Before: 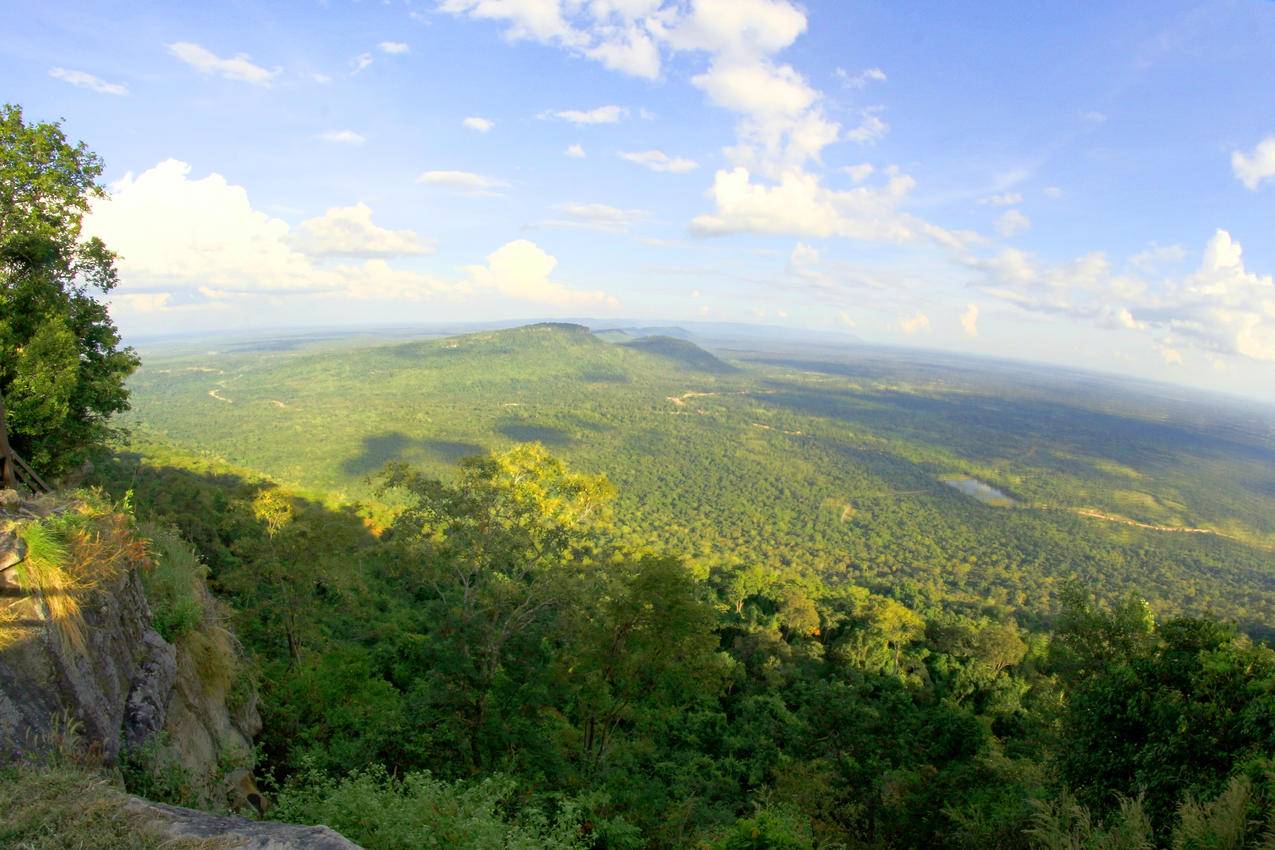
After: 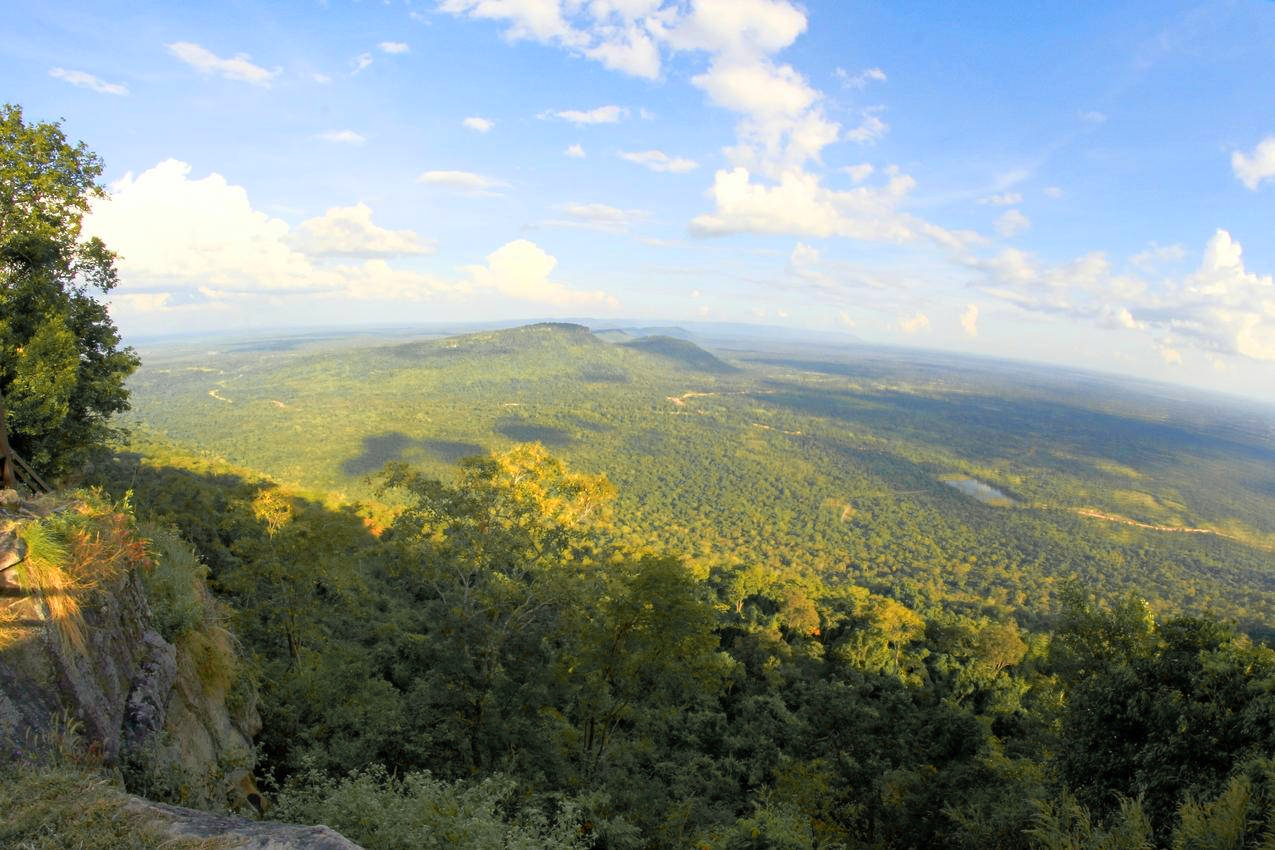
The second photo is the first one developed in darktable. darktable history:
color zones: curves: ch1 [(0.29, 0.492) (0.373, 0.185) (0.509, 0.481)]; ch2 [(0.25, 0.462) (0.749, 0.457)]
